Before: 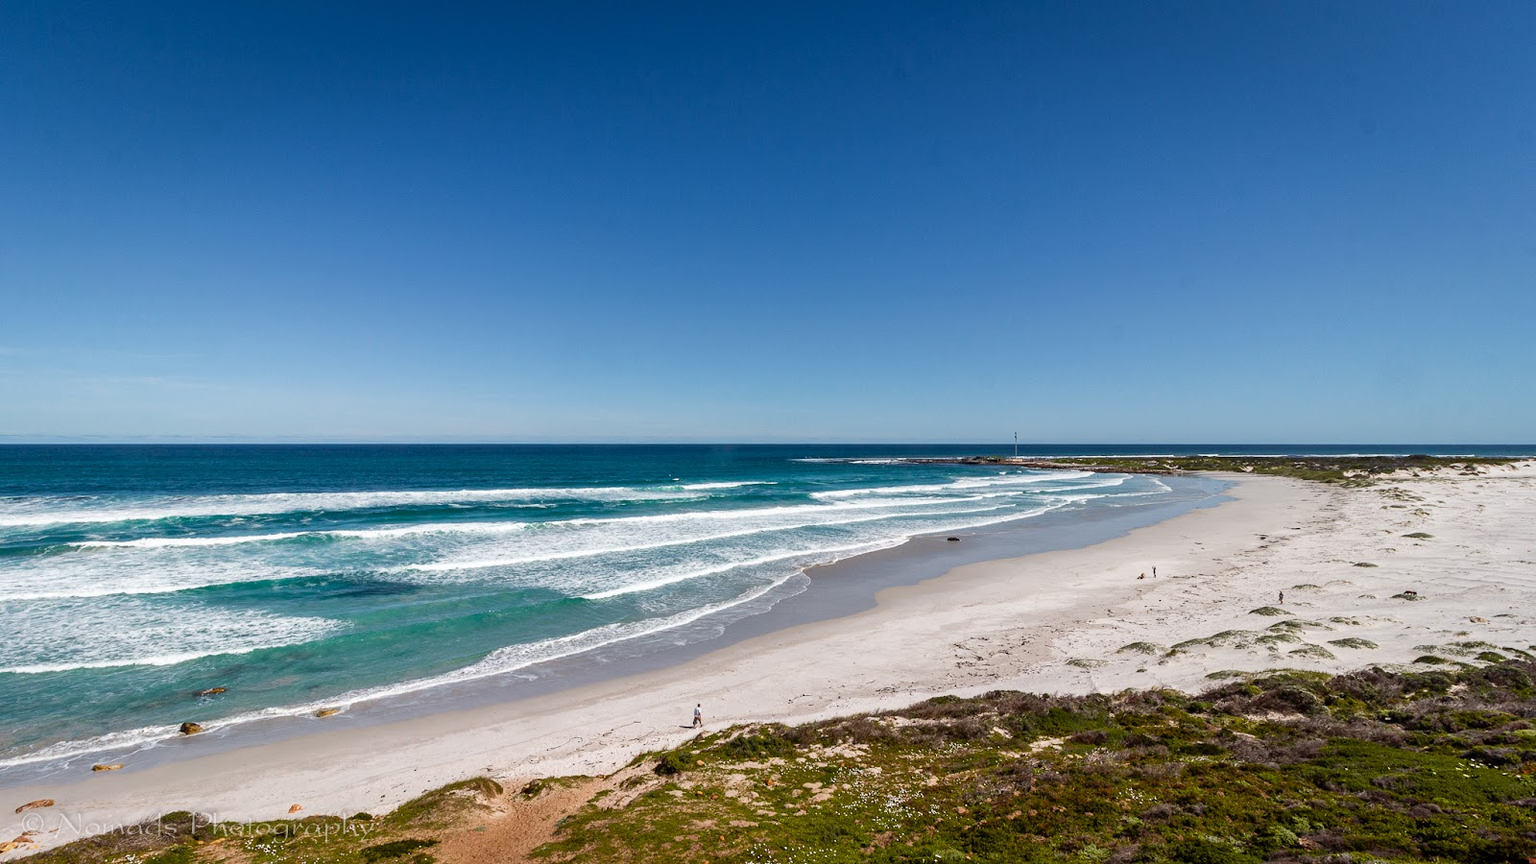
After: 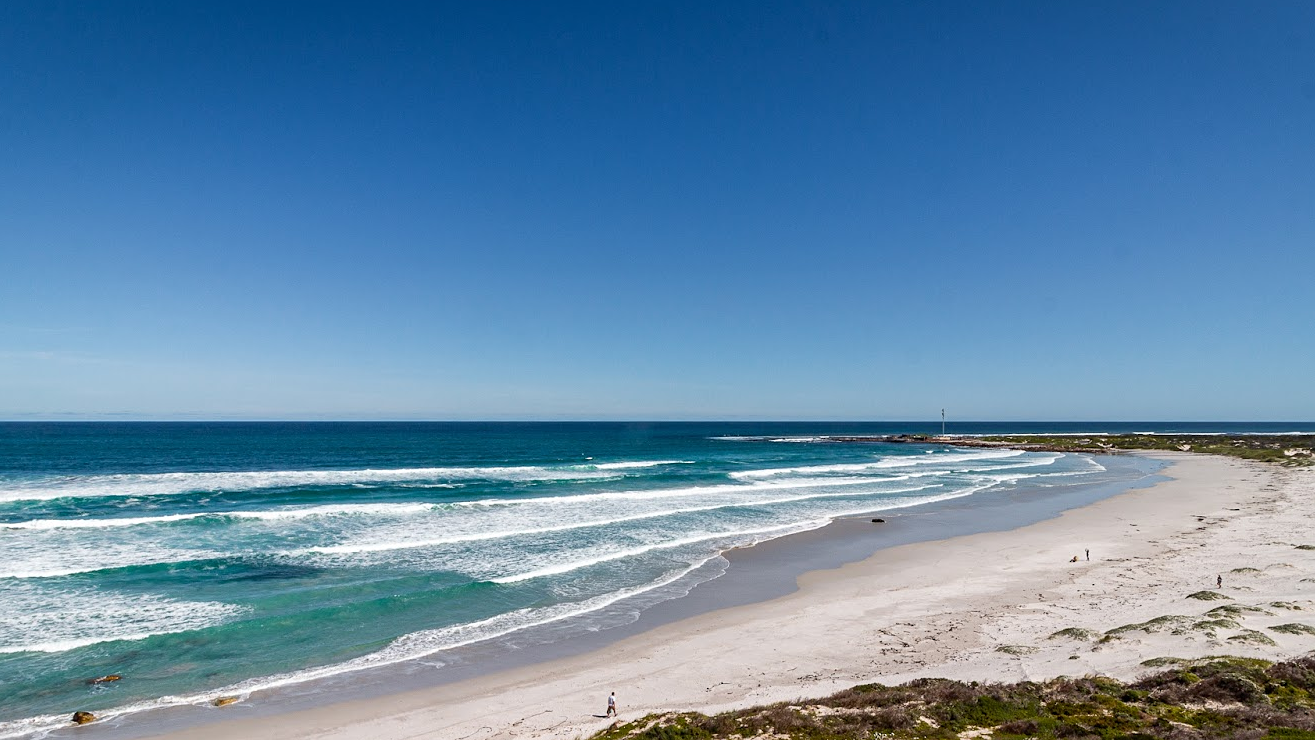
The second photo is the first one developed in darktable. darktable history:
crop and rotate: left 7.196%, top 4.574%, right 10.605%, bottom 13.178%
sharpen: amount 0.2
